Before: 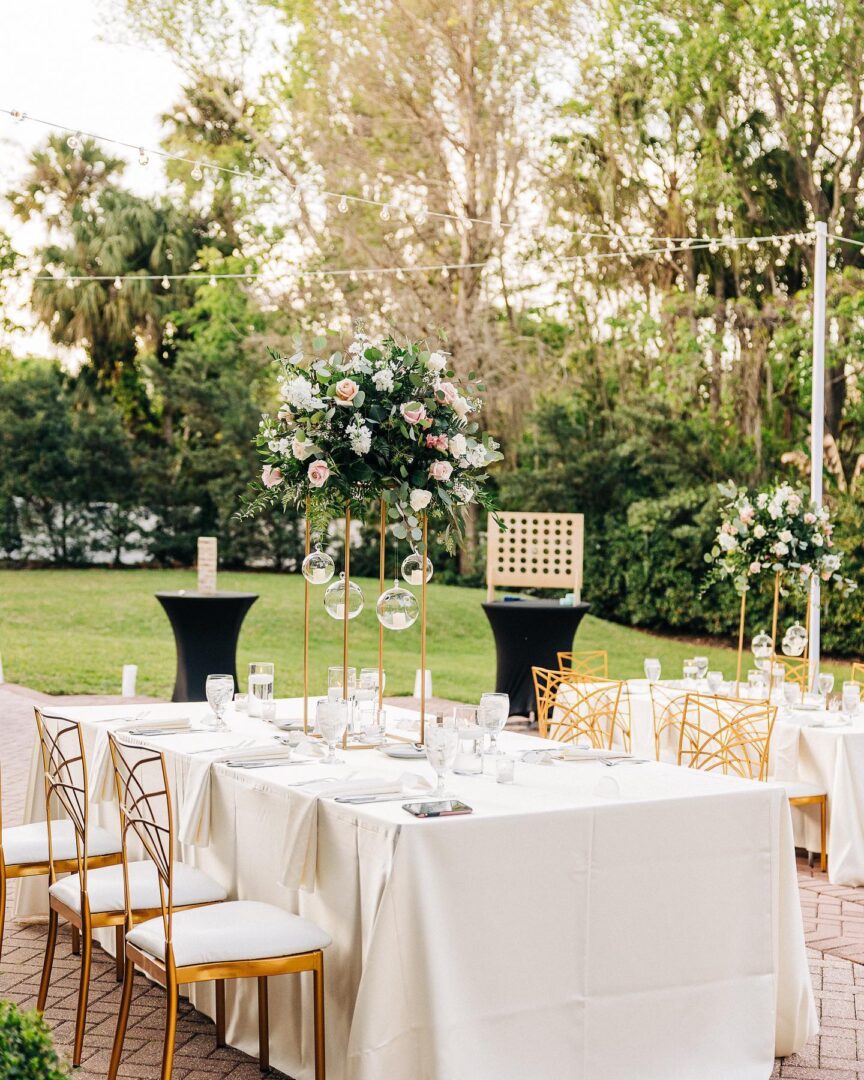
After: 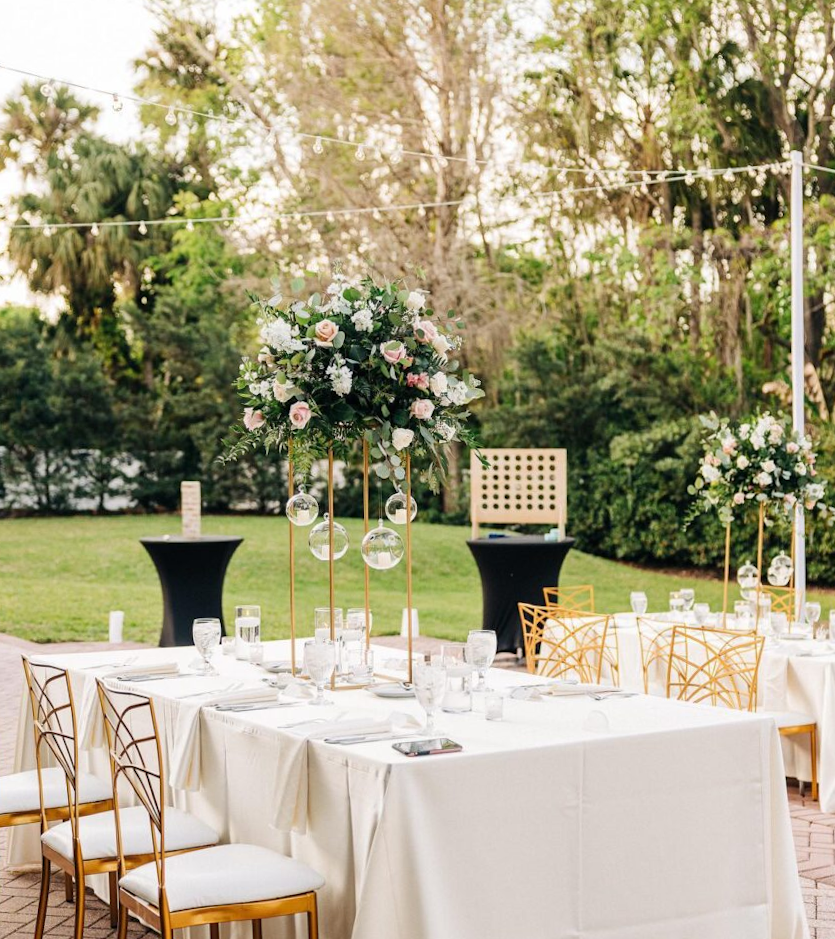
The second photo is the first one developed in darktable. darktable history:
crop: left 1.964%, top 3.251%, right 1.122%, bottom 4.933%
rotate and perspective: rotation -1.42°, crop left 0.016, crop right 0.984, crop top 0.035, crop bottom 0.965
